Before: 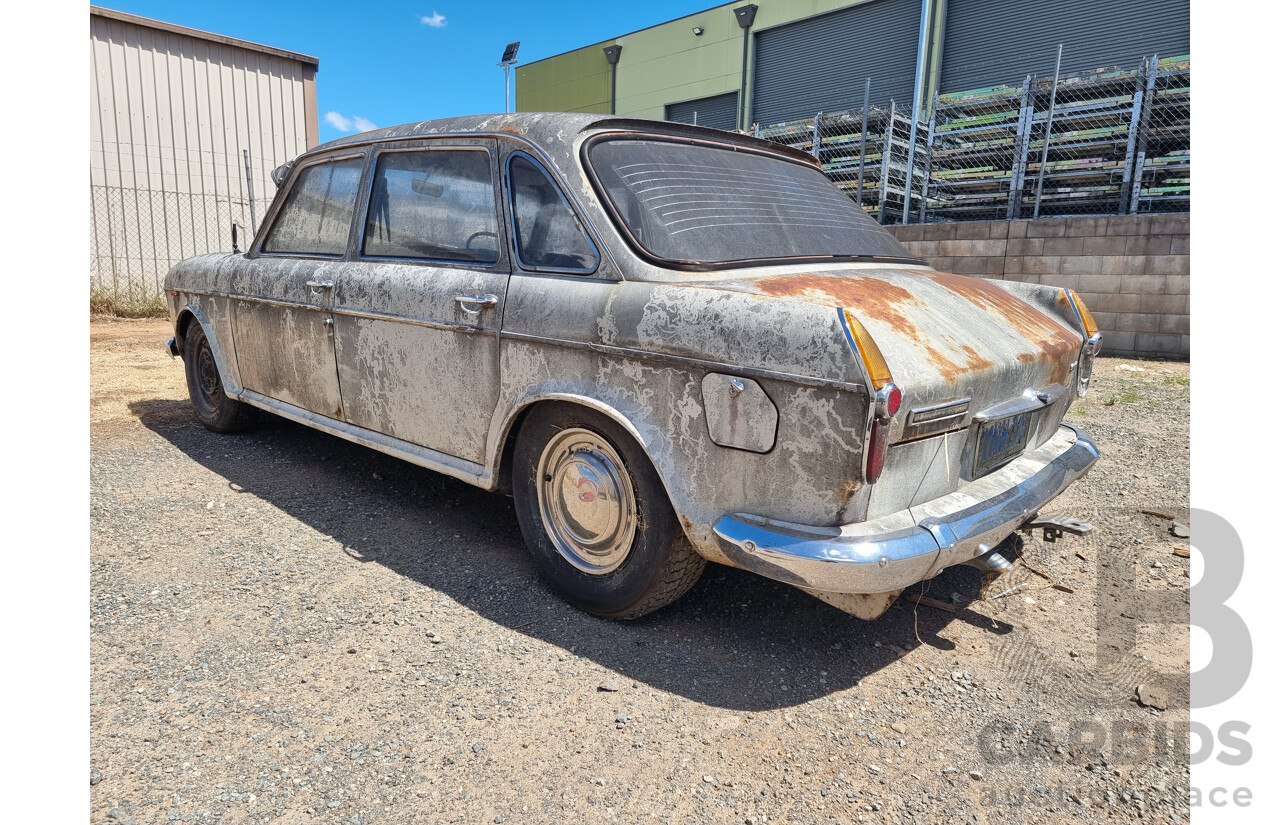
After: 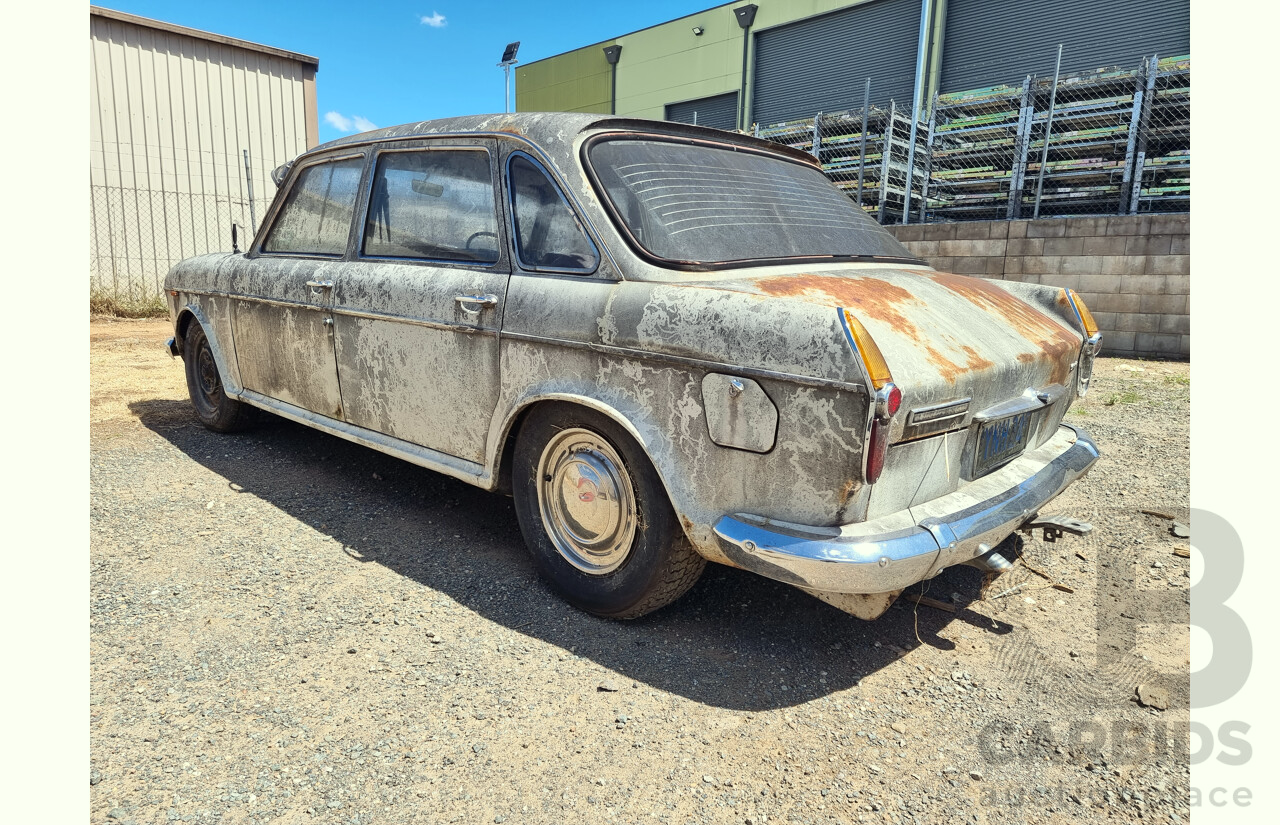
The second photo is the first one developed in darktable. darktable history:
contrast brightness saturation: contrast 0.15, brightness 0.05
color correction: highlights a* -4.28, highlights b* 6.53
